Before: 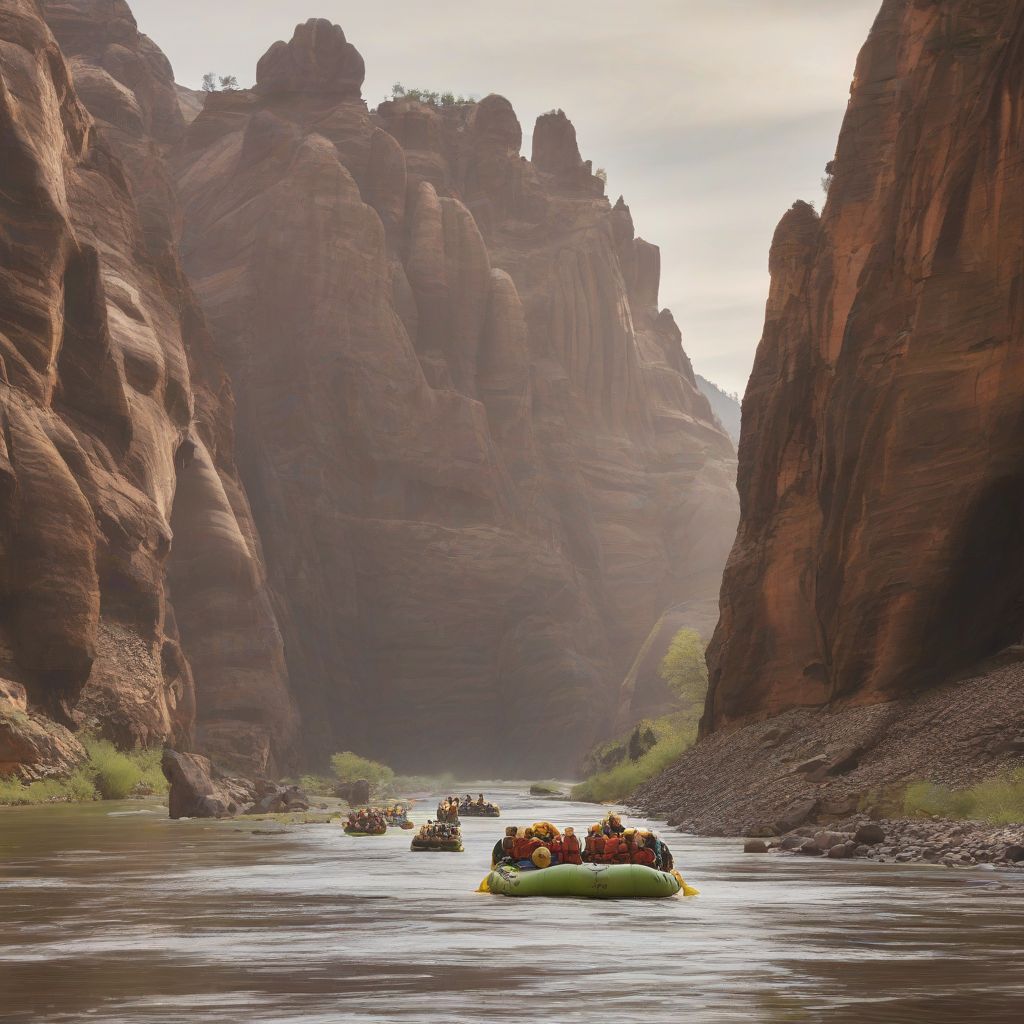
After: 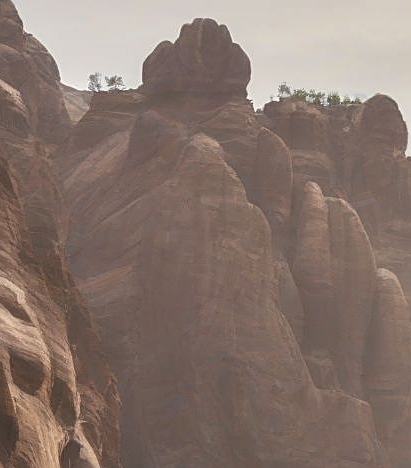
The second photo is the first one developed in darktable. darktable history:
crop and rotate: left 11.17%, top 0.053%, right 48.686%, bottom 54.242%
local contrast: on, module defaults
sharpen: on, module defaults
tone equalizer: on, module defaults
